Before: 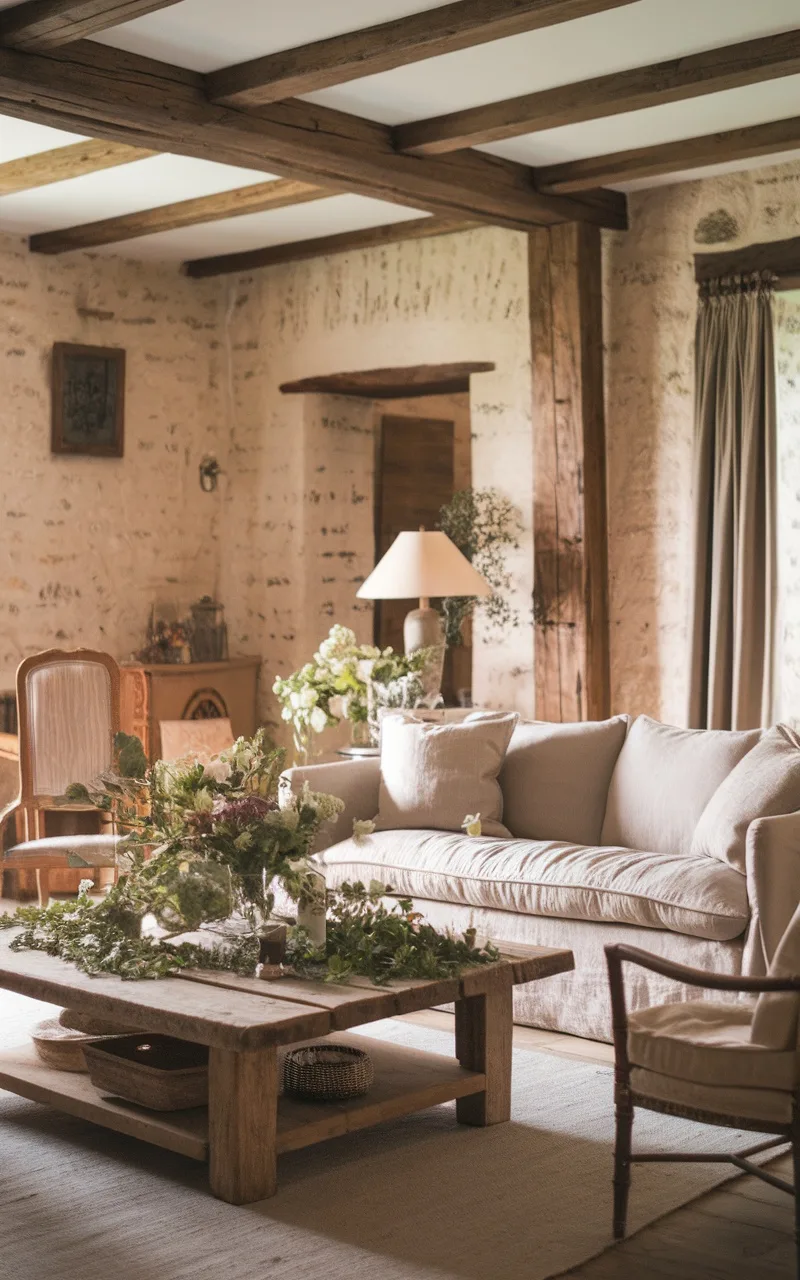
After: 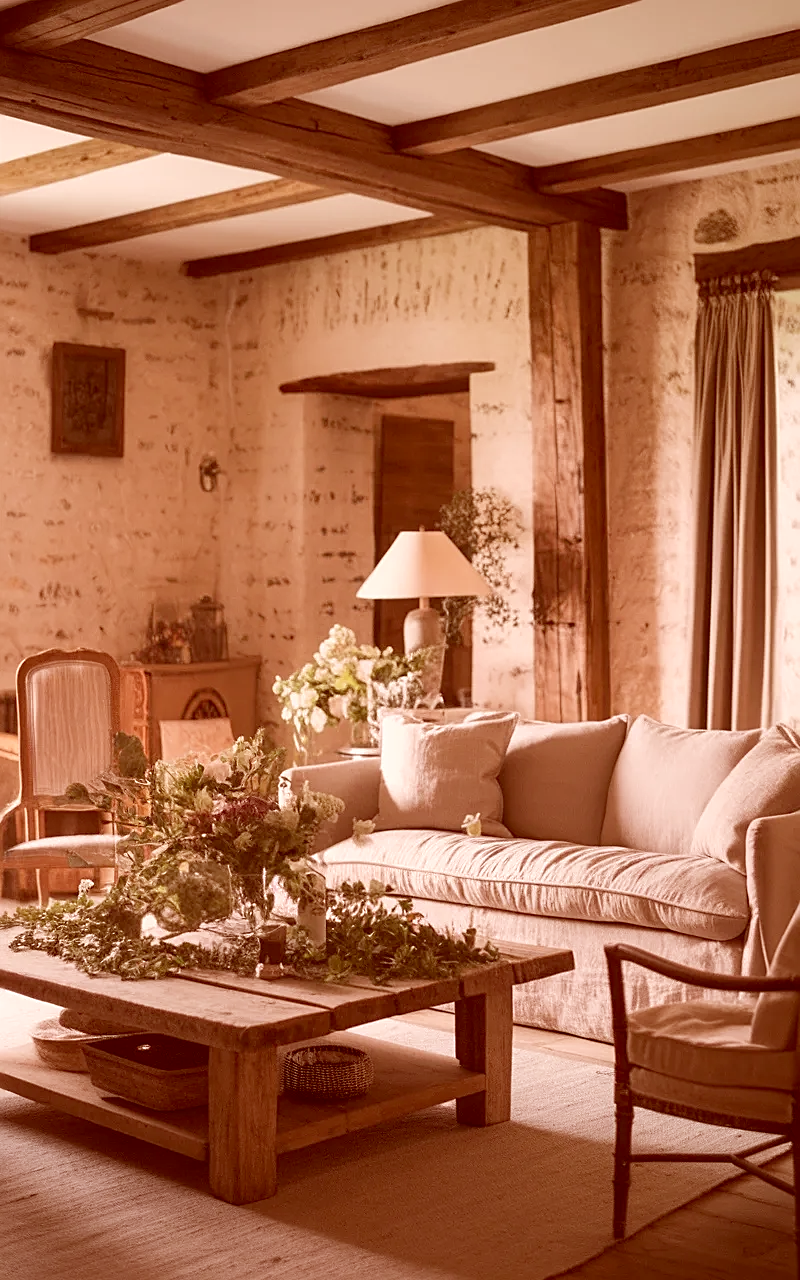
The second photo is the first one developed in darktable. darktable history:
color balance rgb: linear chroma grading › shadows -3%, linear chroma grading › highlights -4%
color correction: highlights a* 9.03, highlights b* 8.71, shadows a* 40, shadows b* 40, saturation 0.8
sharpen: on, module defaults
